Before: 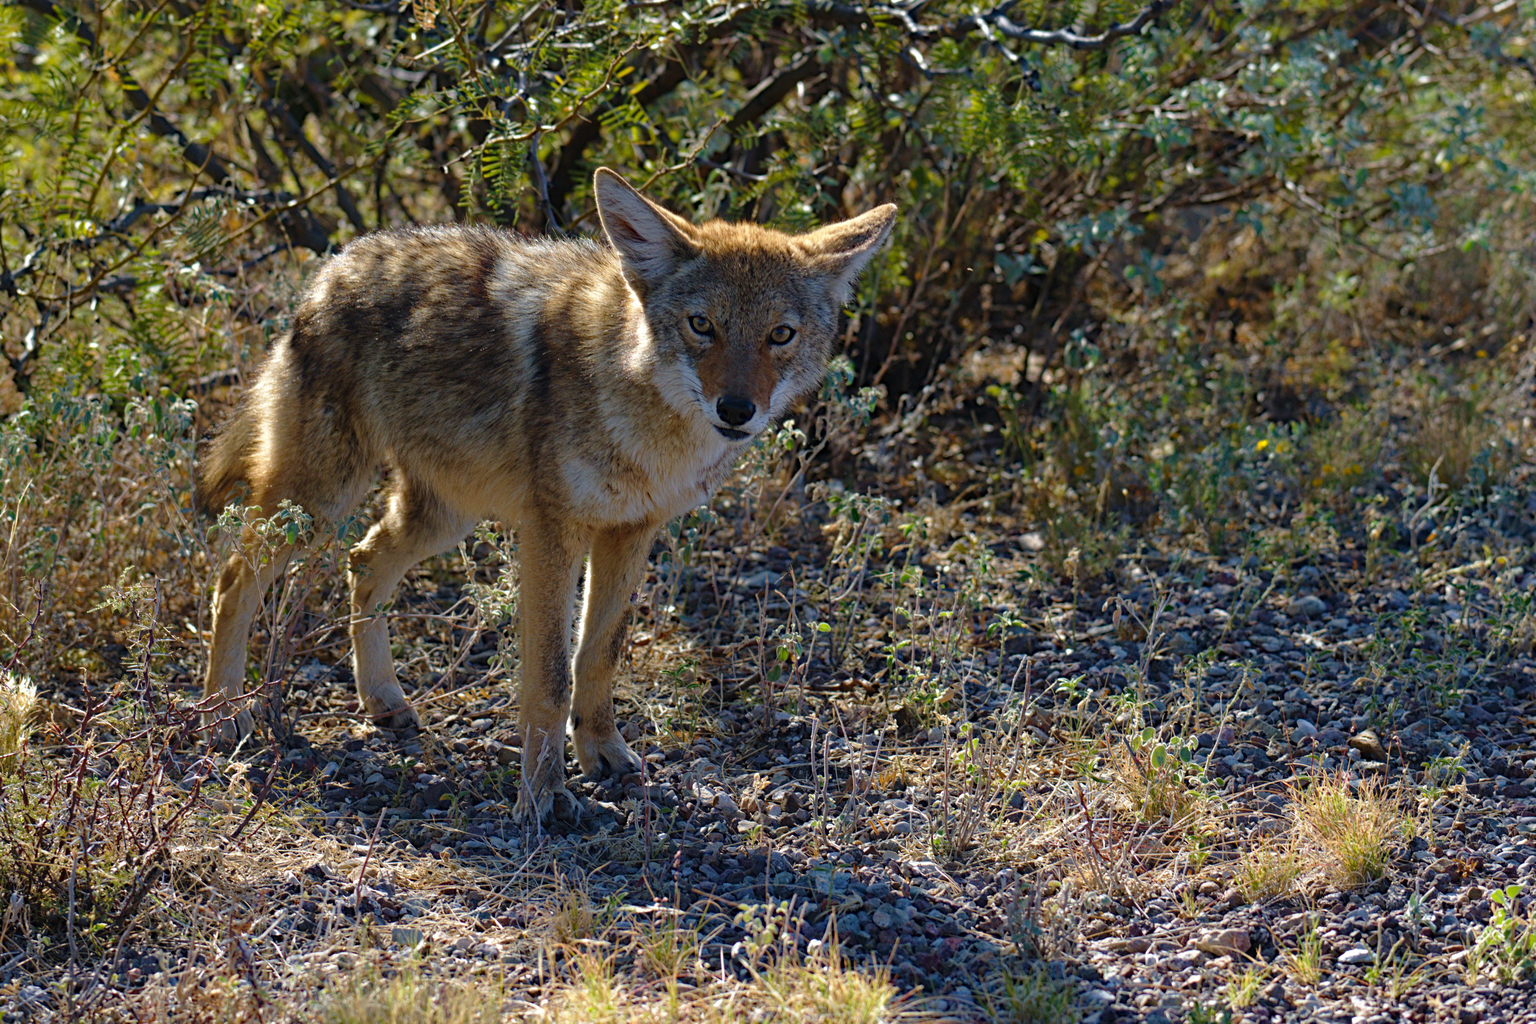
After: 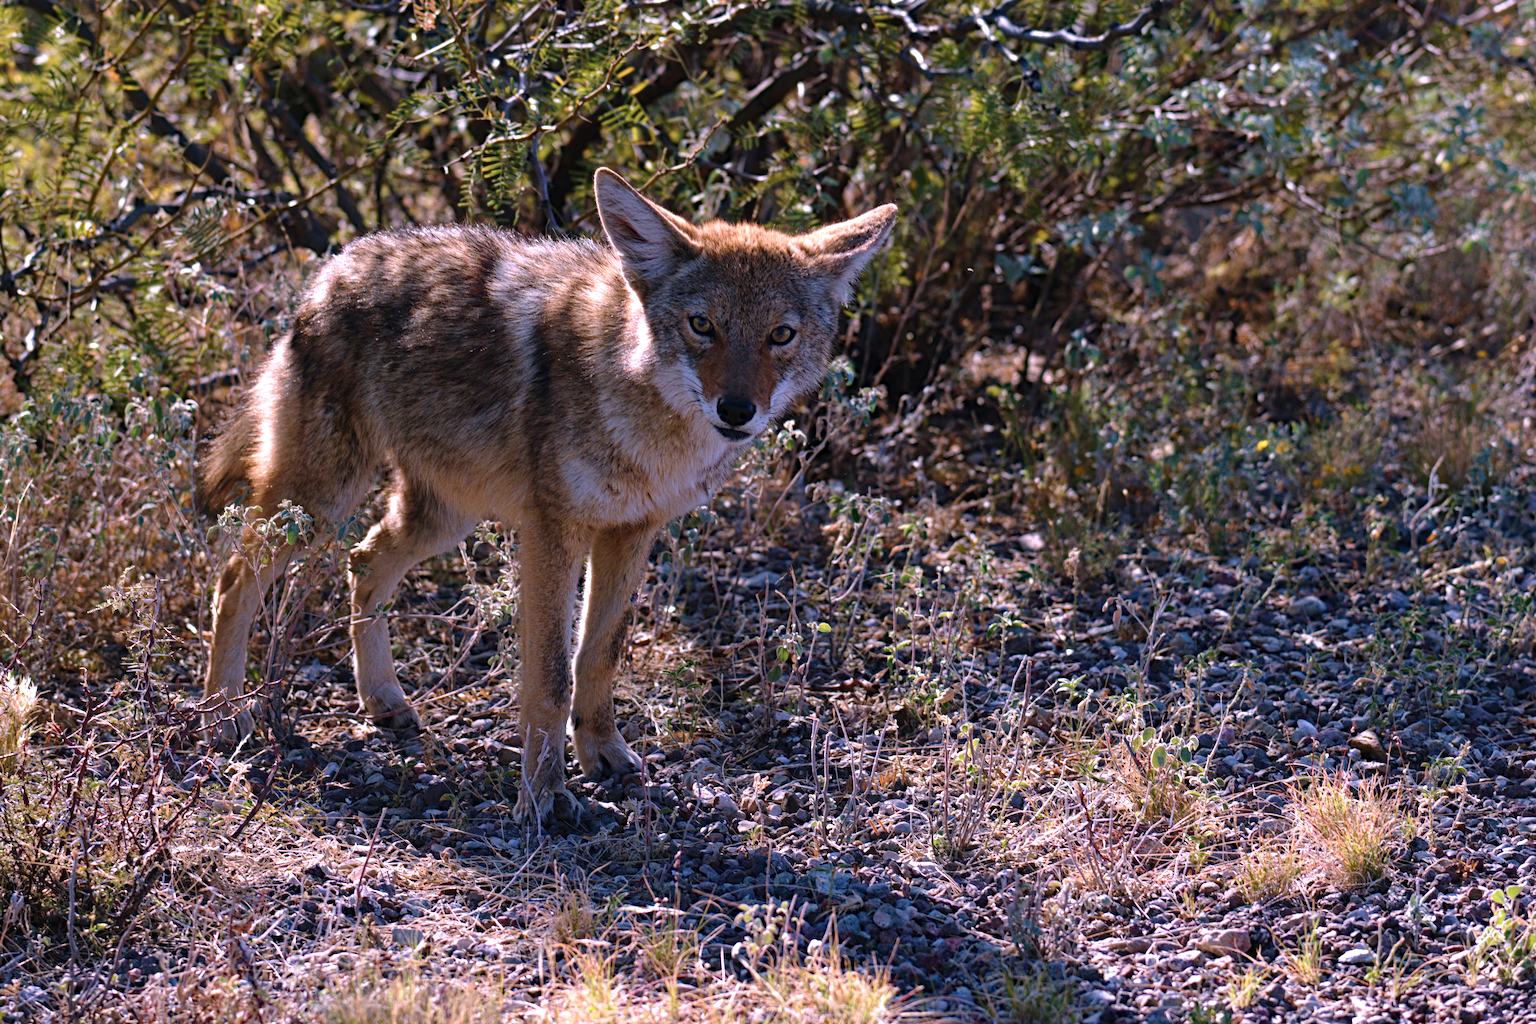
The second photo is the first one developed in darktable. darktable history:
tone equalizer: -8 EV -0.407 EV, -7 EV -0.38 EV, -6 EV -0.336 EV, -5 EV -0.197 EV, -3 EV 0.222 EV, -2 EV 0.336 EV, -1 EV 0.366 EV, +0 EV 0.409 EV, edges refinement/feathering 500, mask exposure compensation -1.57 EV, preserve details no
color correction: highlights a* 15.98, highlights b* -20.58
